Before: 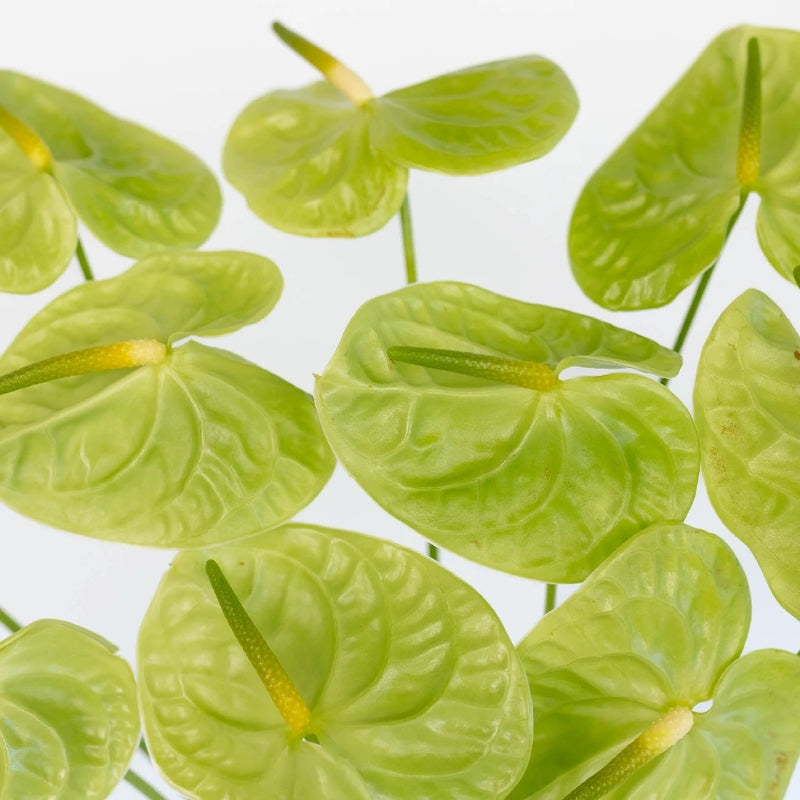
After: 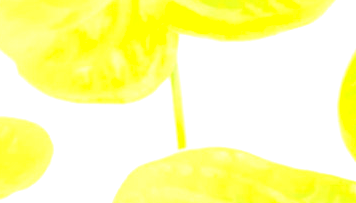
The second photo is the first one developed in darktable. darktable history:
crop: left 28.81%, top 16.804%, right 26.654%, bottom 57.725%
exposure: black level correction 0.005, exposure 2.077 EV, compensate exposure bias true, compensate highlight preservation false
contrast brightness saturation: contrast 0.487, saturation -0.101
